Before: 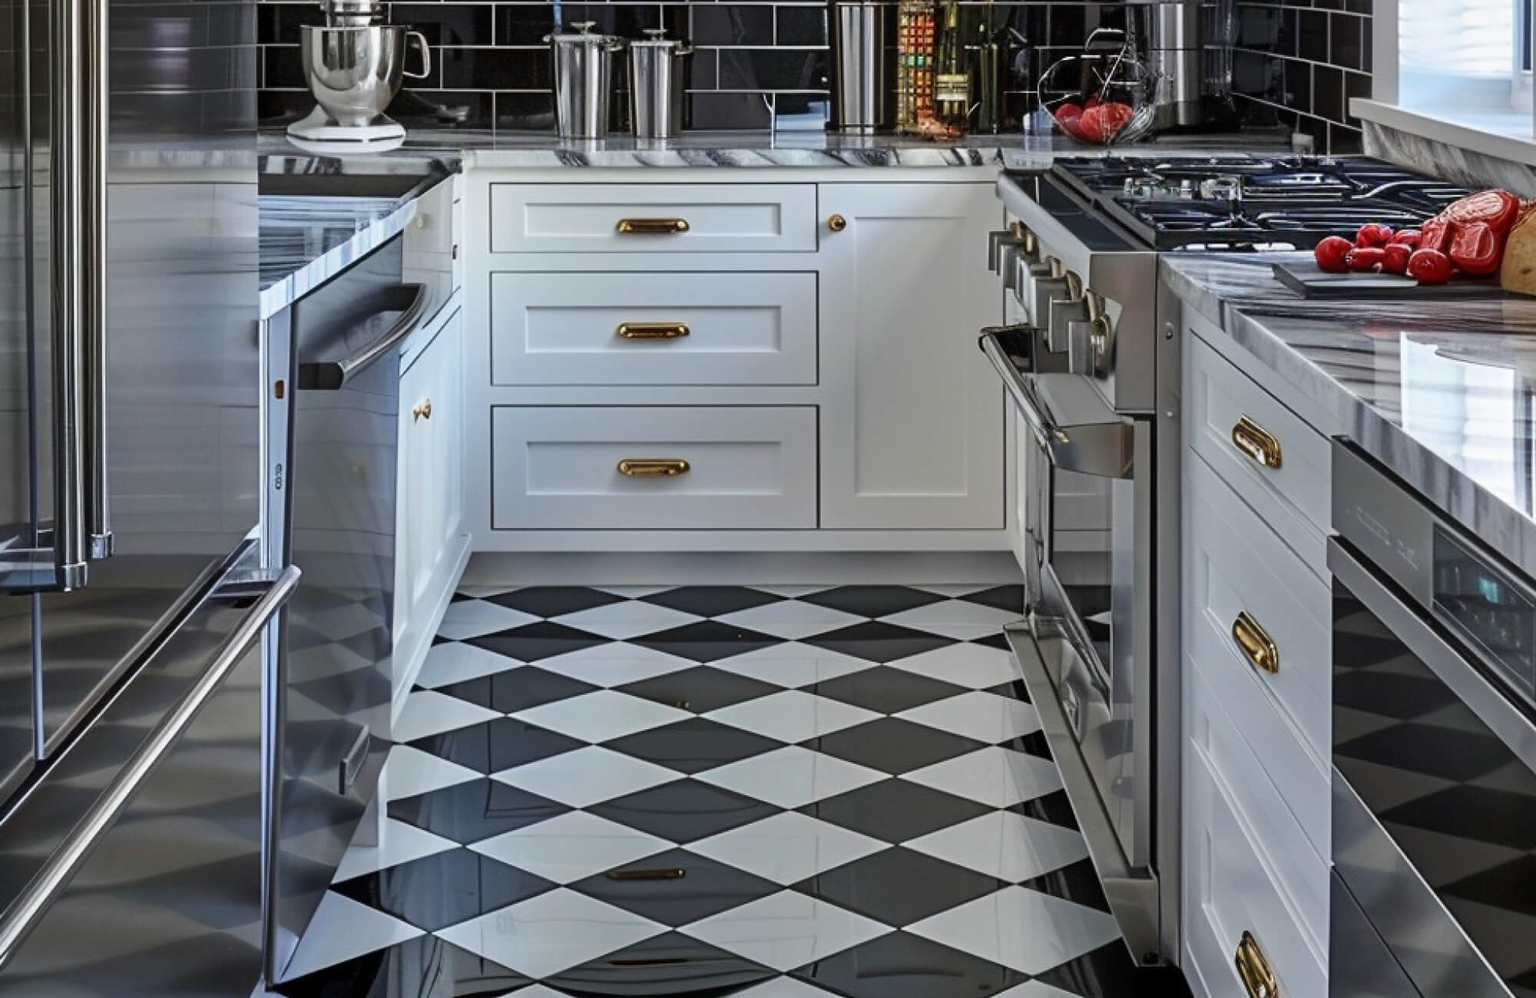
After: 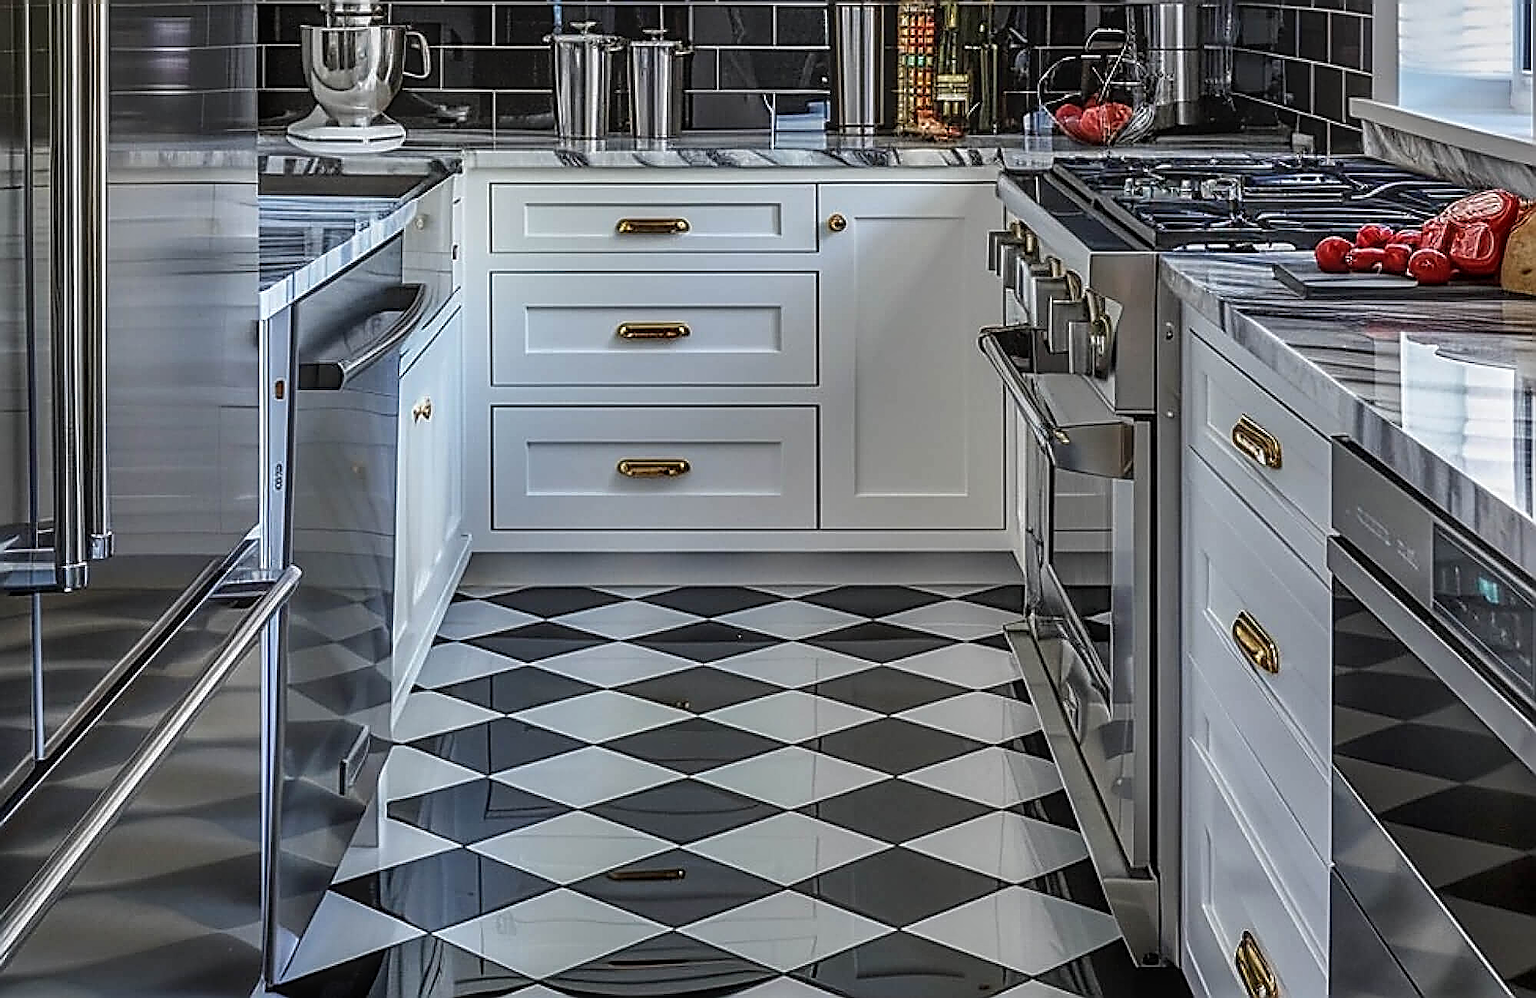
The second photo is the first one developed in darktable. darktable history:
sharpen: amount 1.861
local contrast: highlights 0%, shadows 0%, detail 133%
